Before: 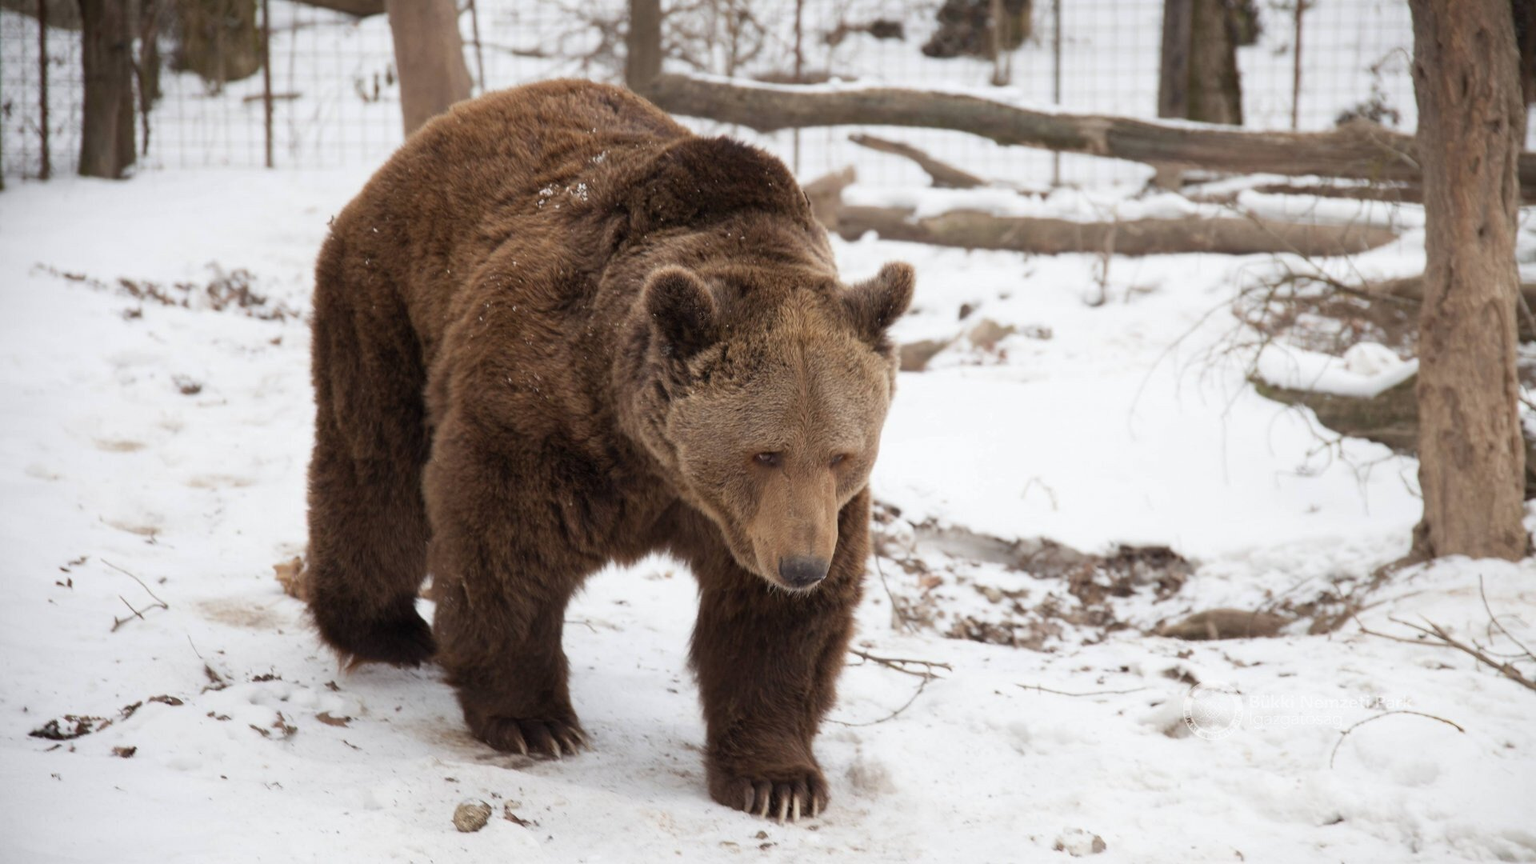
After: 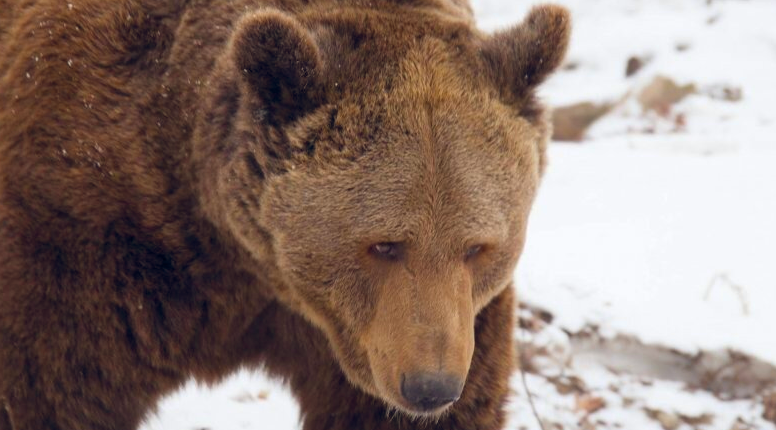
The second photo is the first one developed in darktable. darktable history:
crop: left 29.892%, top 29.931%, right 29.683%, bottom 30.197%
tone equalizer: on, module defaults
color balance rgb: global offset › chroma 0.105%, global offset › hue 251.67°, white fulcrum 0.073 EV, linear chroma grading › global chroma 14.856%, perceptual saturation grading › global saturation 24.933%
